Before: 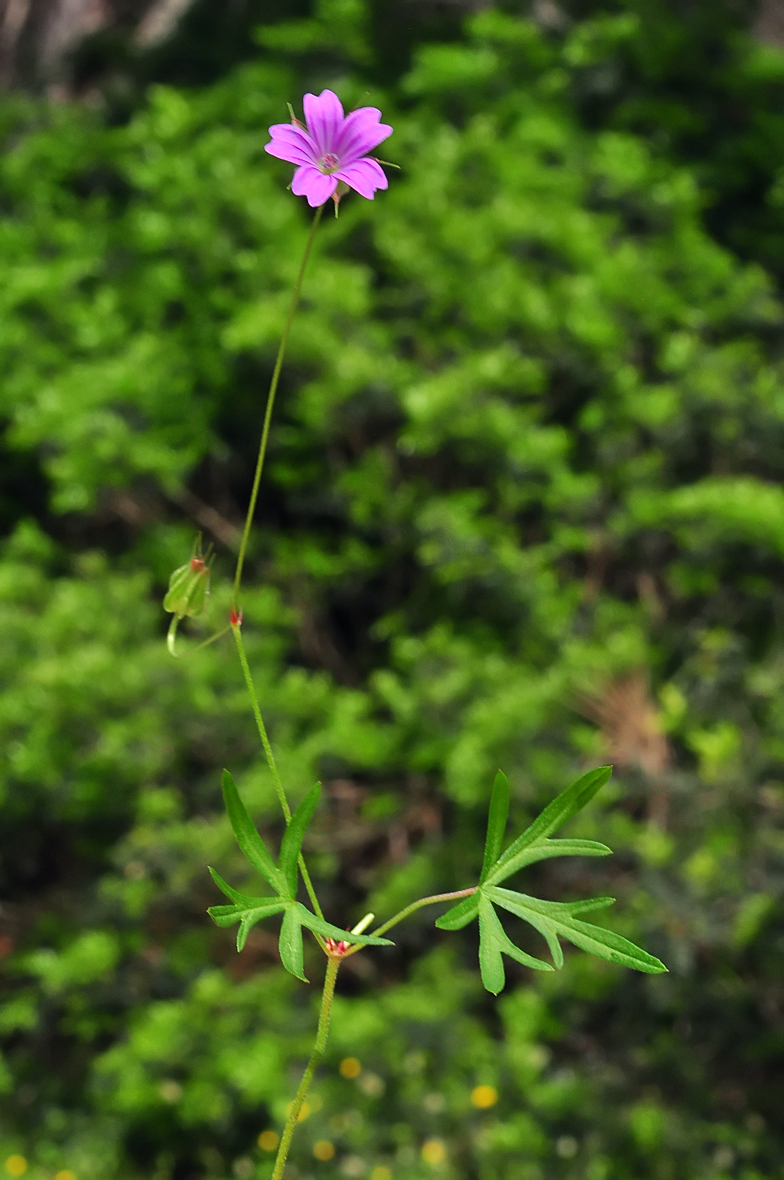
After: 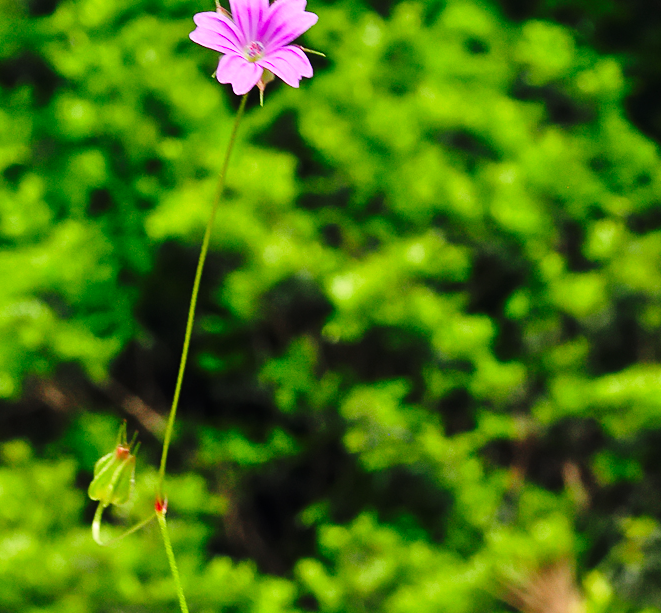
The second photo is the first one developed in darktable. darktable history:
base curve: curves: ch0 [(0, 0) (0.04, 0.03) (0.133, 0.232) (0.448, 0.748) (0.843, 0.968) (1, 1)], preserve colors none
crop and rotate: left 9.679%, top 9.513%, right 5.962%, bottom 38.529%
